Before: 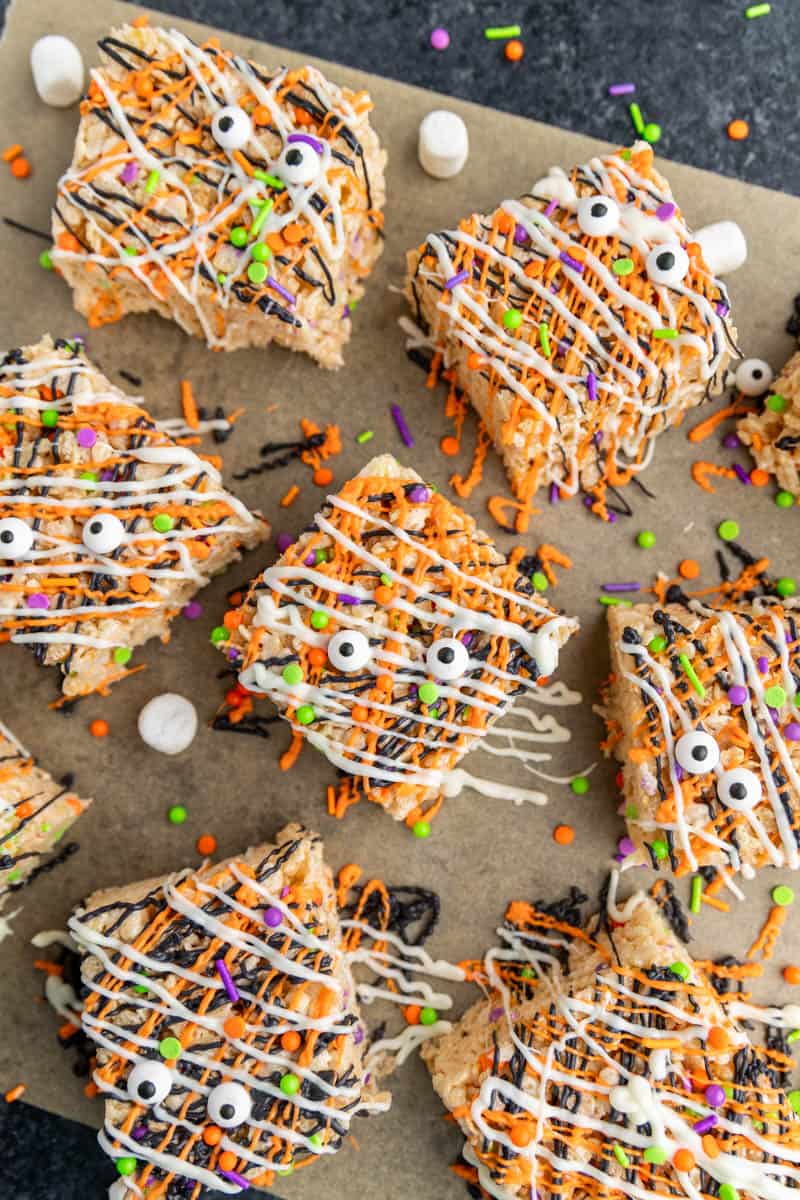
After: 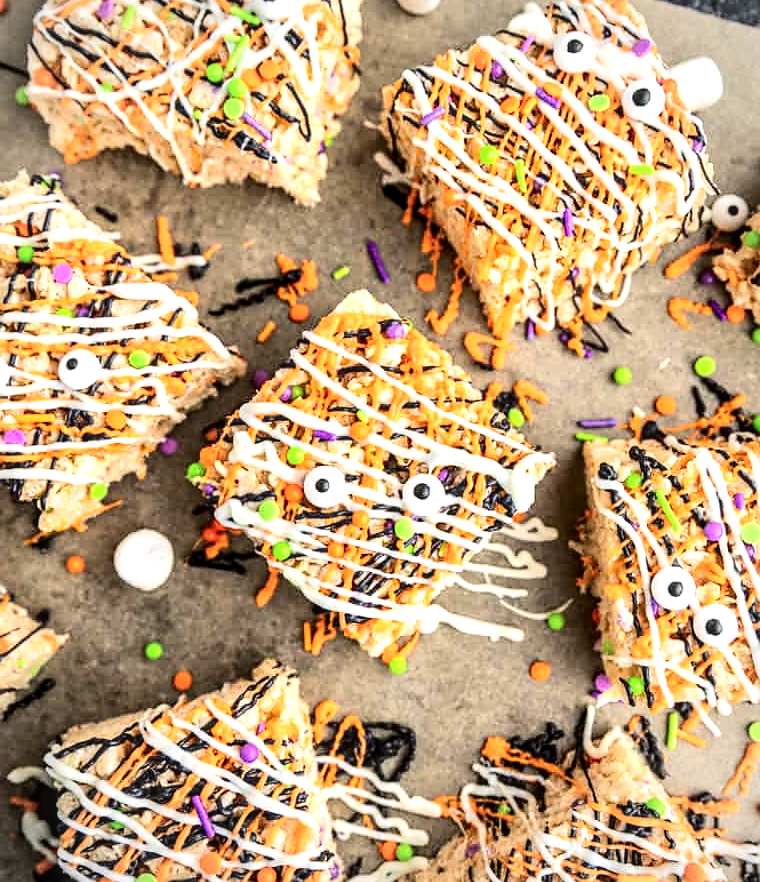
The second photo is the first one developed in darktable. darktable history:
tone equalizer: -8 EV -0.775 EV, -7 EV -0.705 EV, -6 EV -0.565 EV, -5 EV -0.383 EV, -3 EV 0.368 EV, -2 EV 0.6 EV, -1 EV 0.694 EV, +0 EV 0.761 EV, edges refinement/feathering 500, mask exposure compensation -1.57 EV, preserve details no
sharpen: radius 1.486, amount 0.391, threshold 1.637
local contrast: detail 130%
vignetting: fall-off radius 60.86%, brightness -0.413, saturation -0.308
crop and rotate: left 3.002%, top 13.691%, right 1.896%, bottom 12.745%
tone curve: curves: ch0 [(0, 0) (0.004, 0.001) (0.133, 0.112) (0.325, 0.362) (0.832, 0.893) (1, 1)], color space Lab, independent channels, preserve colors none
